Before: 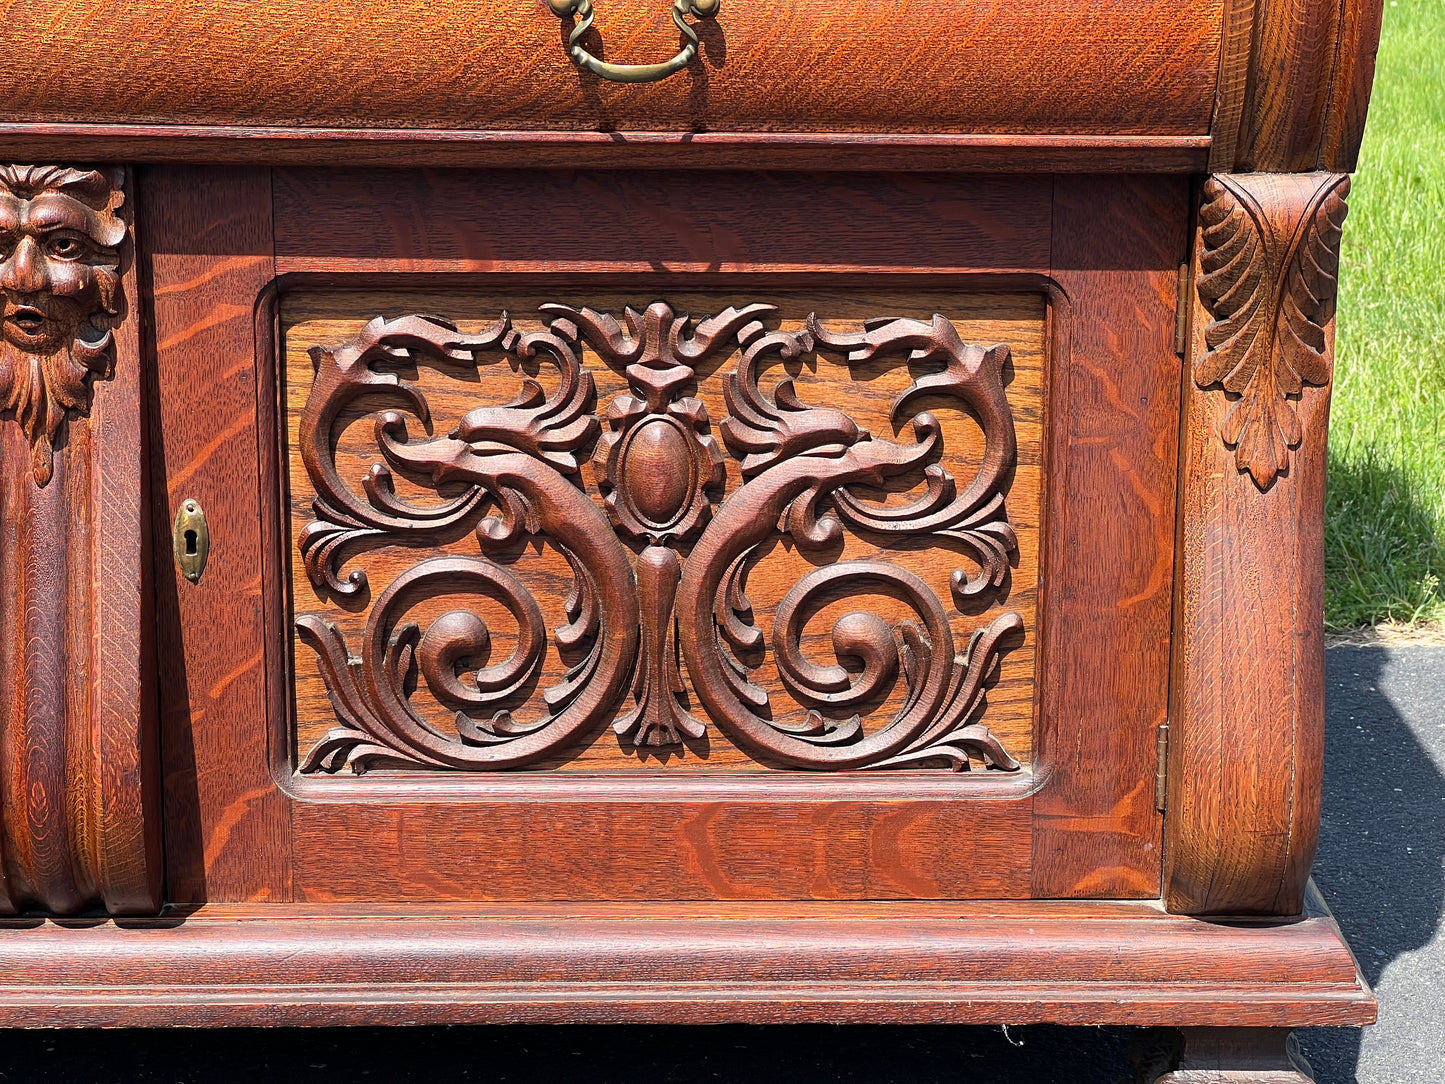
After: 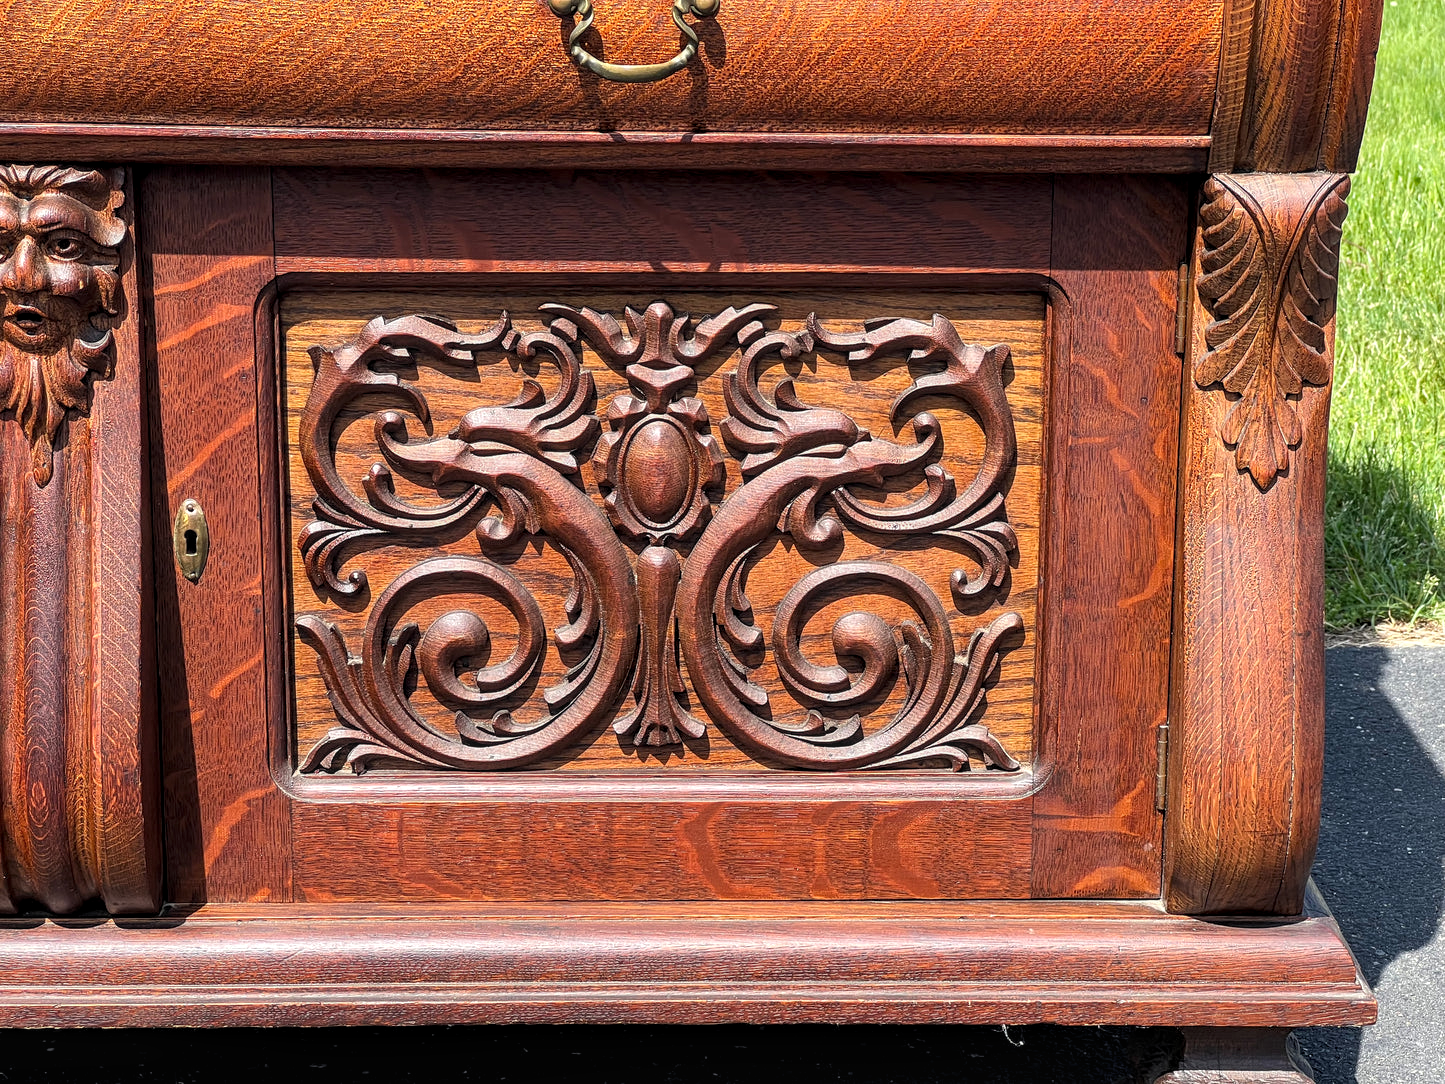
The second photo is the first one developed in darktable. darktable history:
local contrast: on, module defaults
levels: levels [0.016, 0.492, 0.969]
